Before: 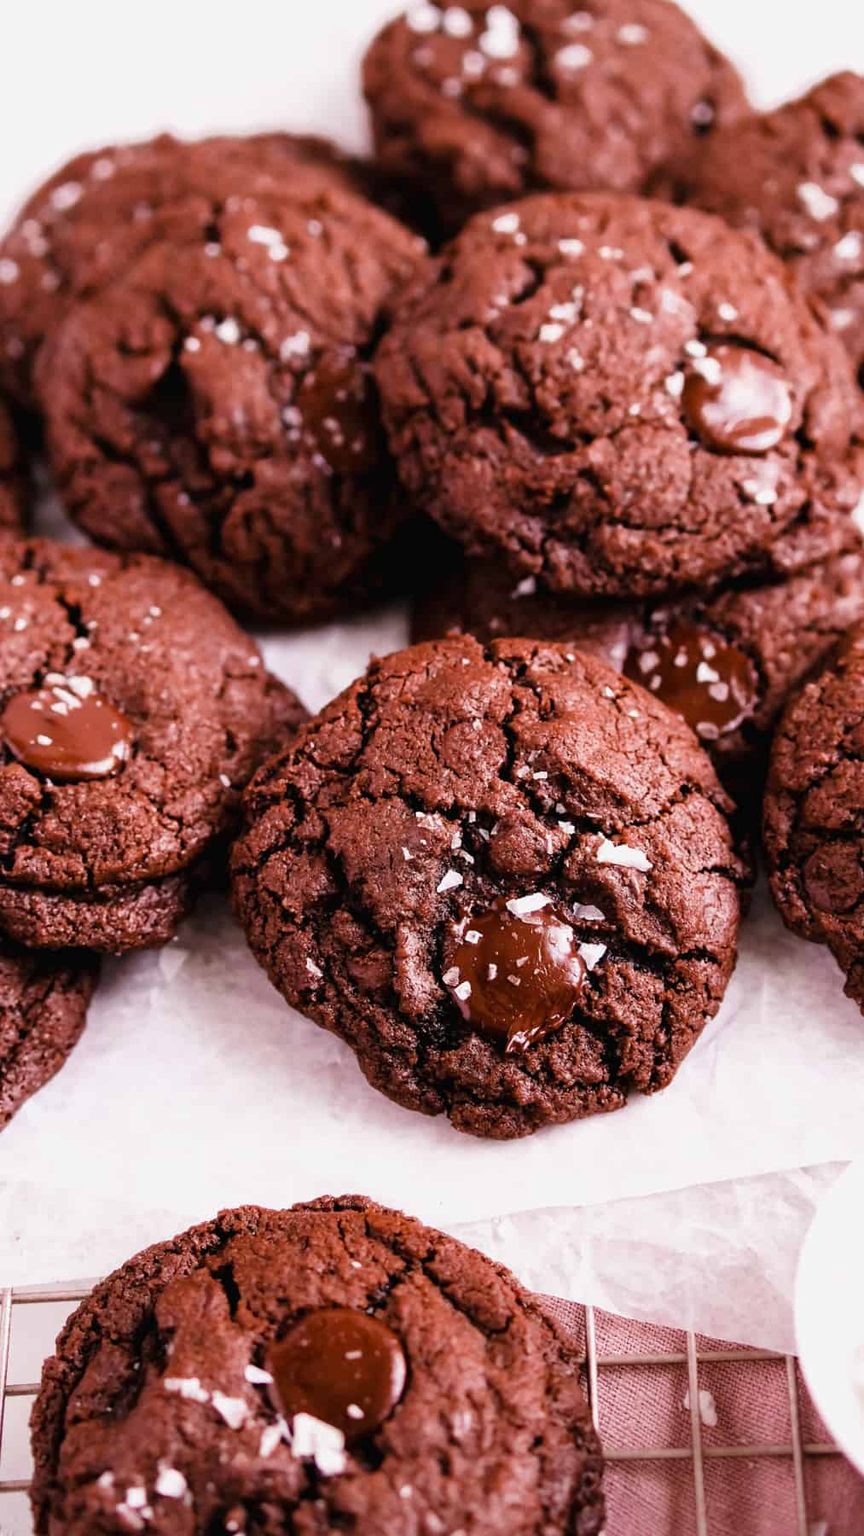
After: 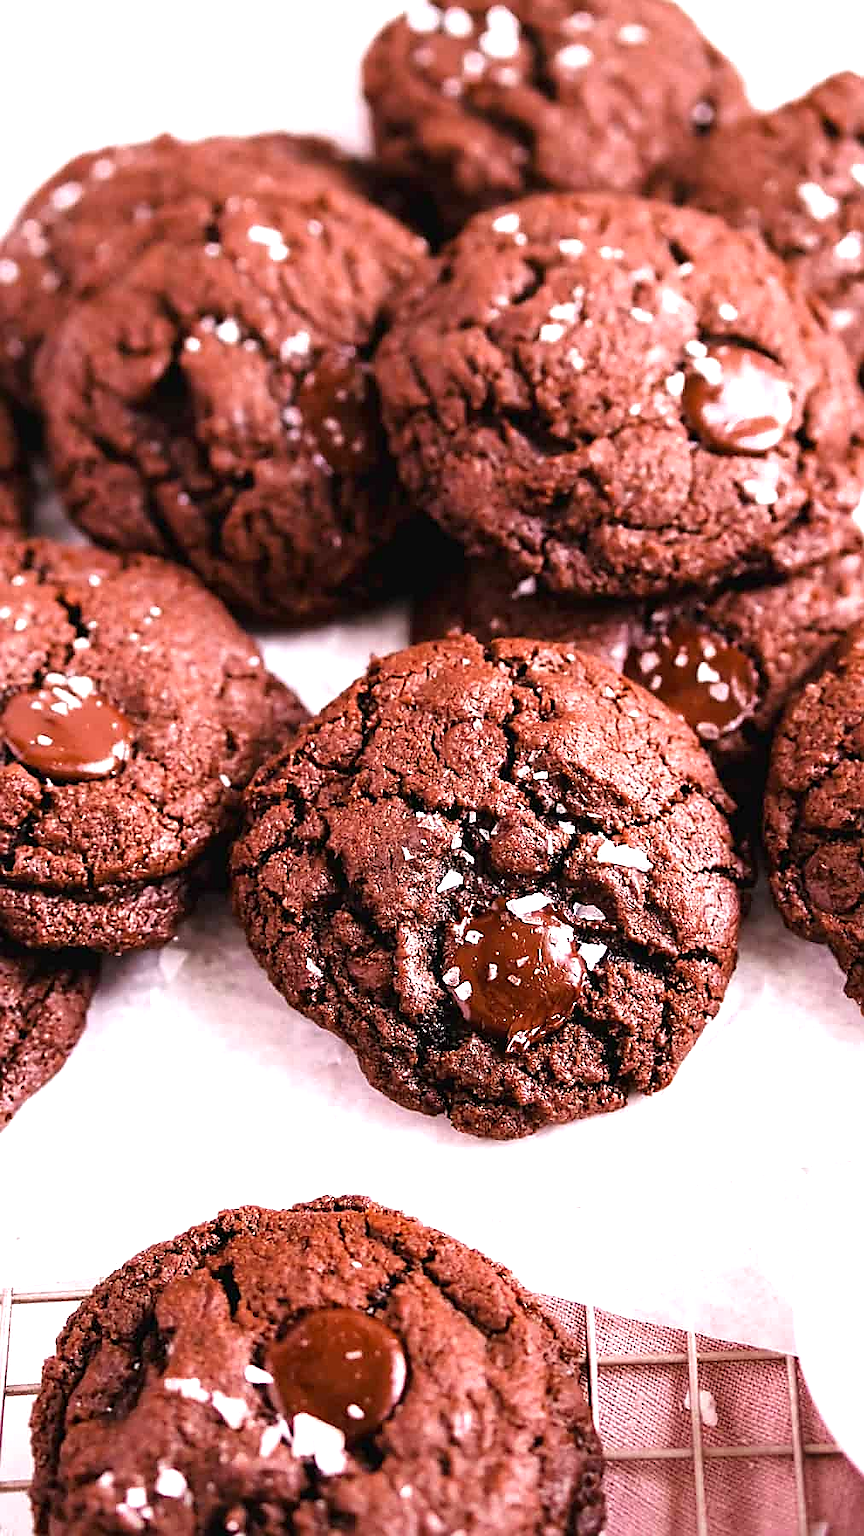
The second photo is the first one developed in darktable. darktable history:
exposure: exposure 0.721 EV, compensate highlight preservation false
sharpen: radius 1.35, amount 1.248, threshold 0.839
